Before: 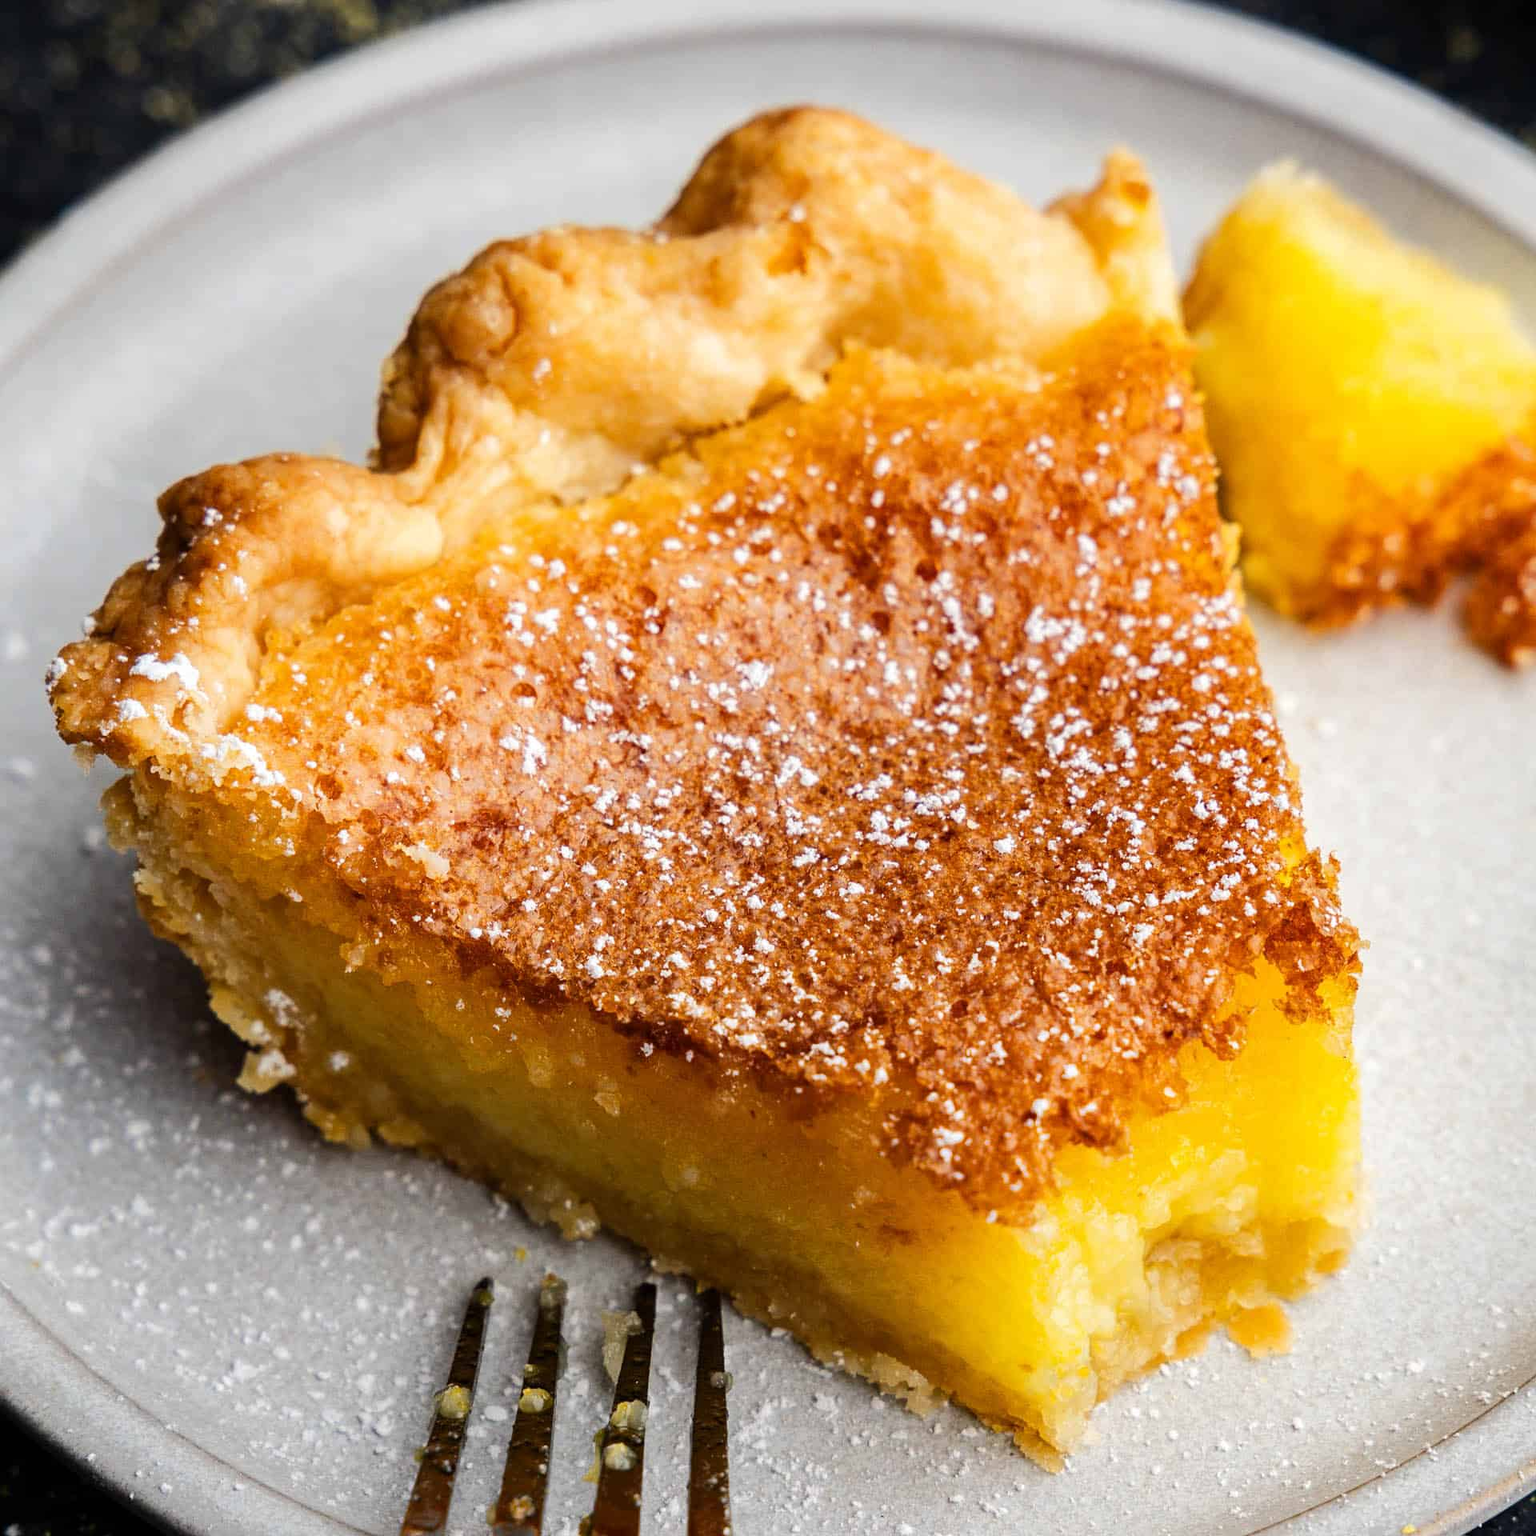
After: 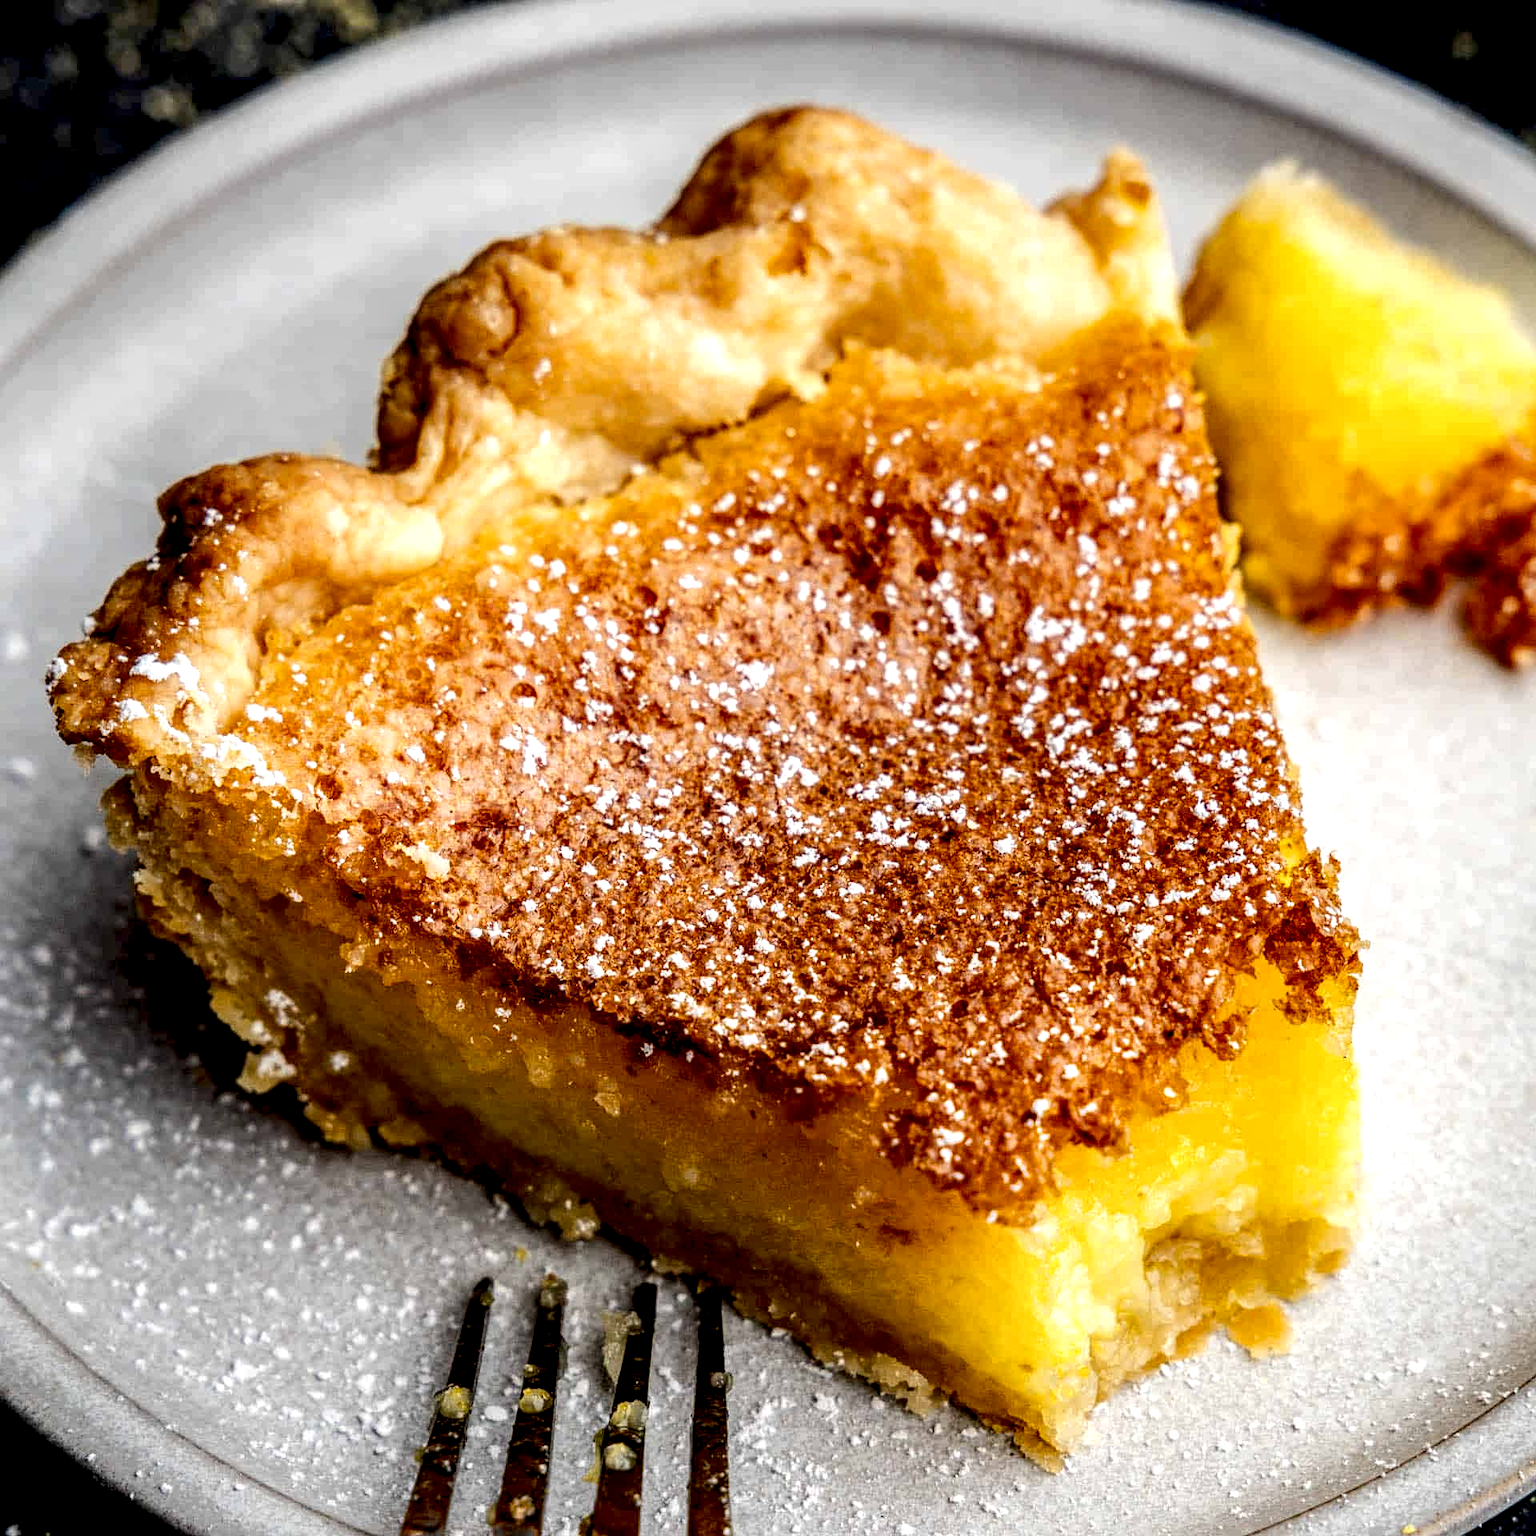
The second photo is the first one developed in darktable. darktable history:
local contrast: highlights 19%, detail 186%
exposure: black level correction 0.01, exposure 0.014 EV, compensate highlight preservation false
